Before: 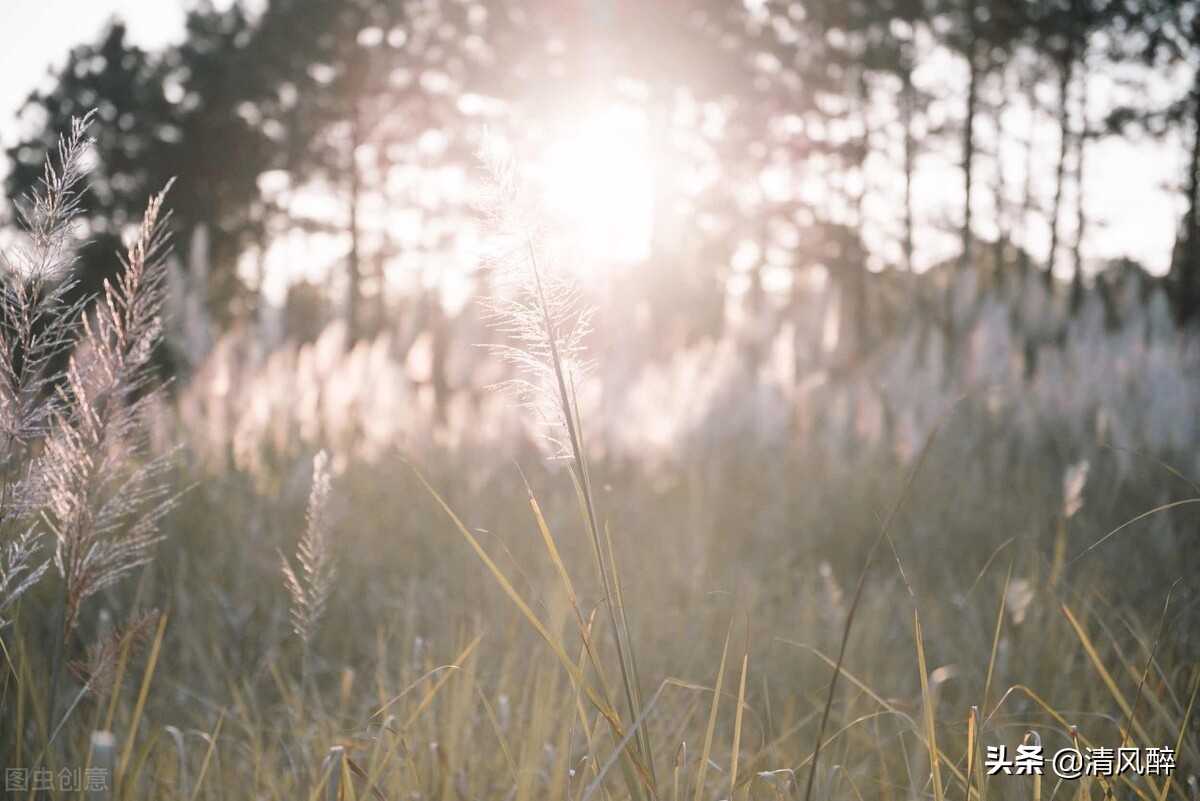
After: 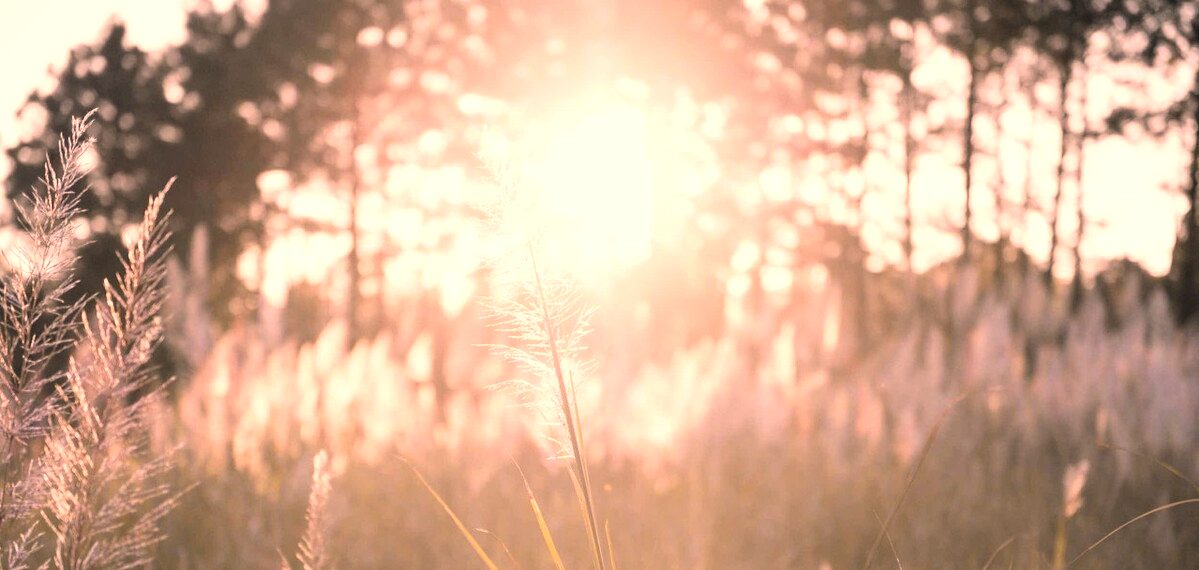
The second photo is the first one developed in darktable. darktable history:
color correction: highlights a* 22.43, highlights b* 22.47
crop: right 0%, bottom 28.791%
tone equalizer: -8 EV -0.443 EV, -7 EV -0.372 EV, -6 EV -0.3 EV, -5 EV -0.257 EV, -3 EV 0.223 EV, -2 EV 0.312 EV, -1 EV 0.393 EV, +0 EV 0.4 EV
